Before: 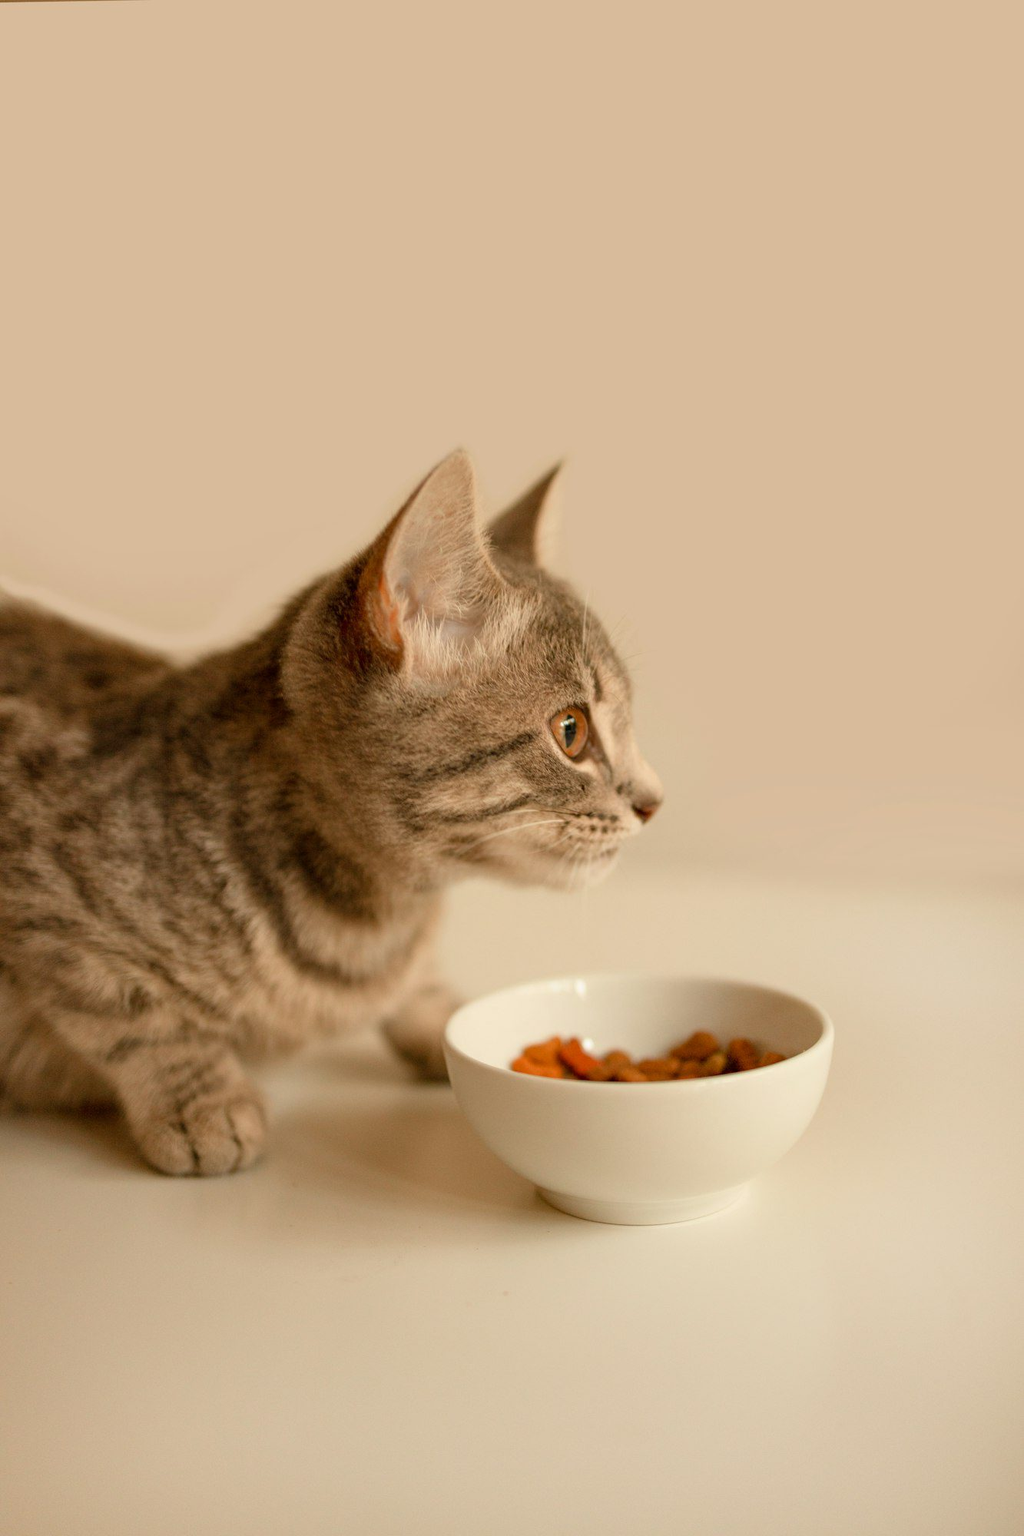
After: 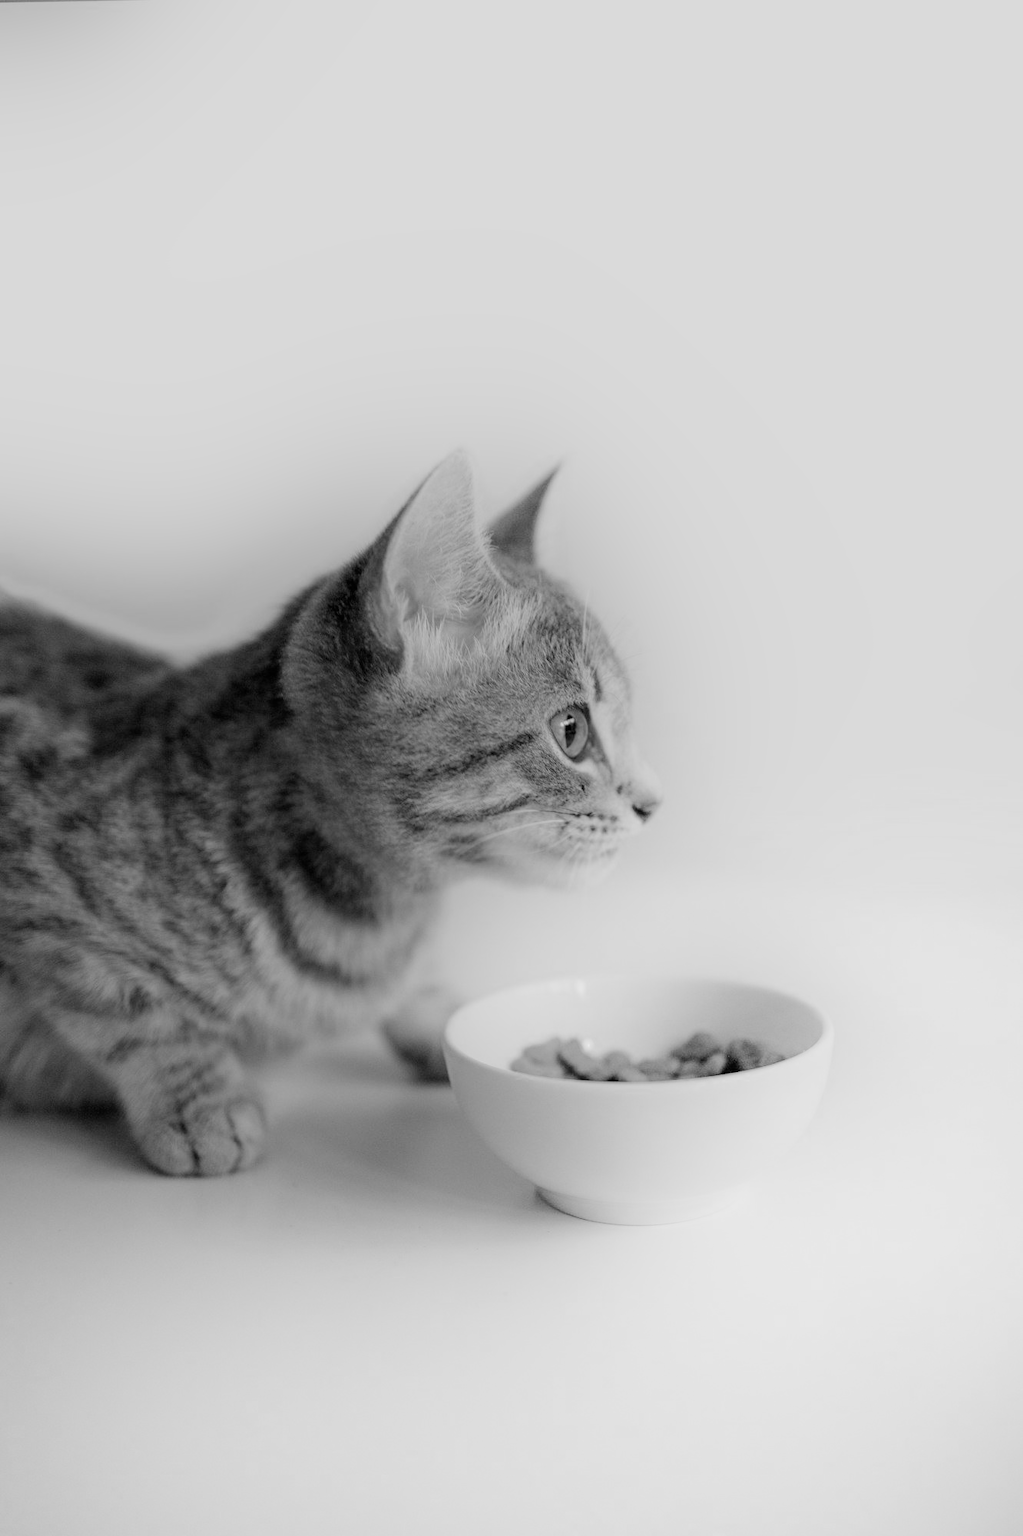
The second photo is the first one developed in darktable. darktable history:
color correction: highlights a* 0.064, highlights b* -0.878
shadows and highlights: shadows -21.3, highlights 99.18, soften with gaussian
color zones: curves: ch0 [(0, 0.613) (0.01, 0.613) (0.245, 0.448) (0.498, 0.529) (0.642, 0.665) (0.879, 0.777) (0.99, 0.613)]; ch1 [(0, 0) (0.143, 0) (0.286, 0) (0.429, 0) (0.571, 0) (0.714, 0) (0.857, 0)]
filmic rgb: black relative exposure -7.65 EV, white relative exposure 4.56 EV, hardness 3.61, color science v6 (2022)
